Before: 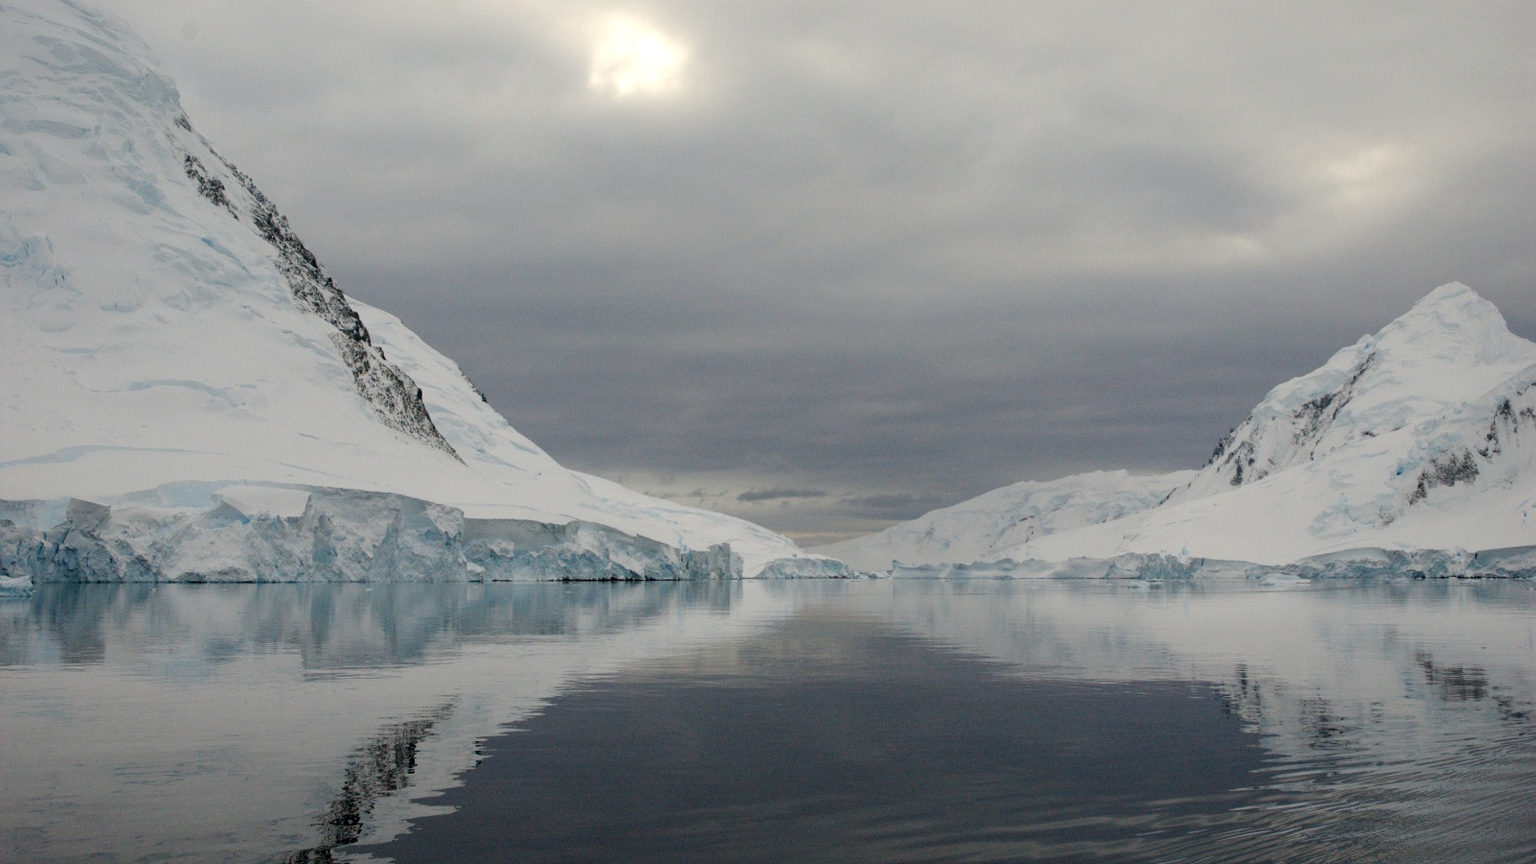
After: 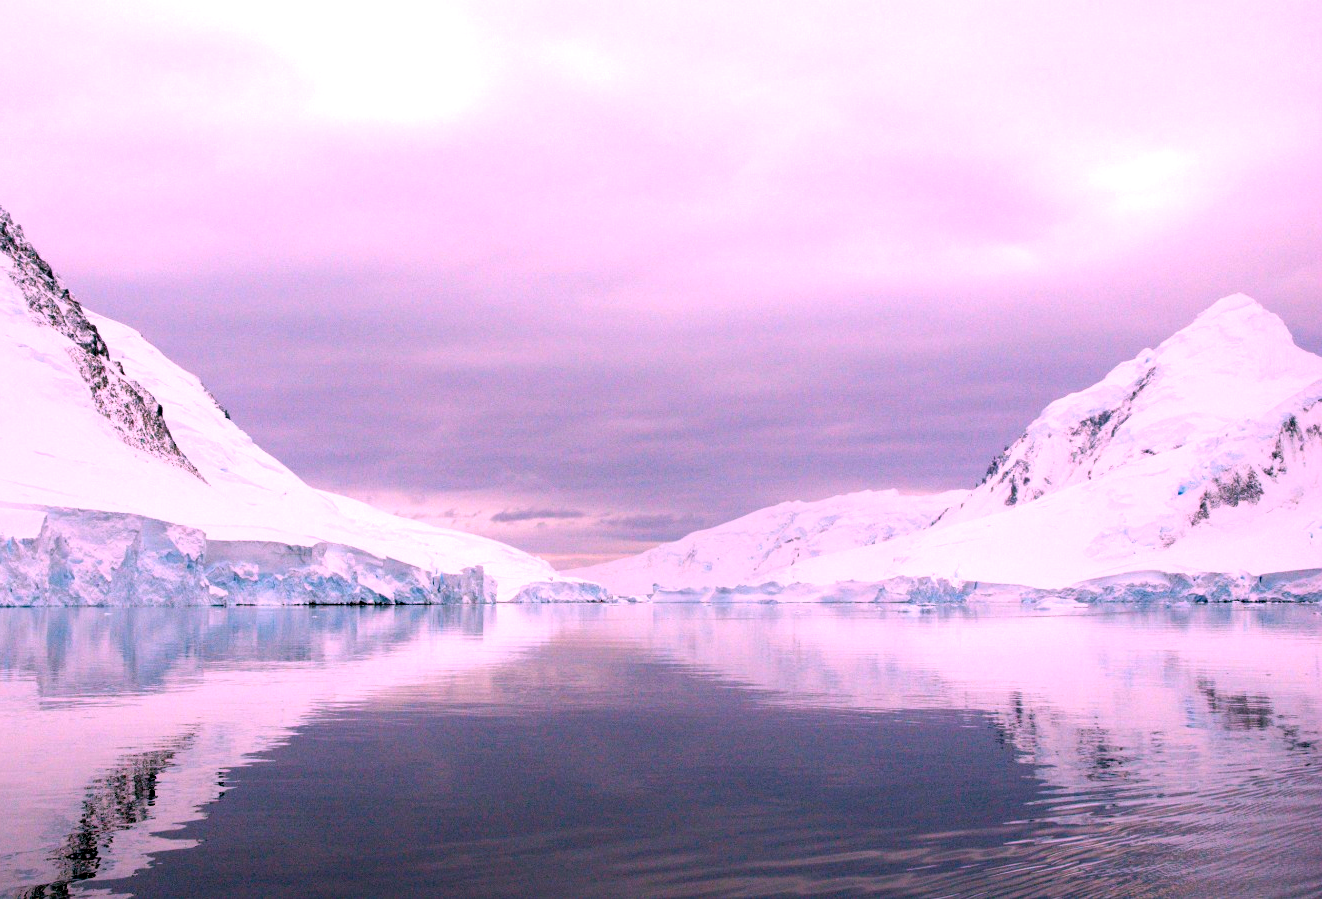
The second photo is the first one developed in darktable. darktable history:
color balance rgb: perceptual saturation grading › global saturation 0.585%
tone equalizer: -8 EV -0.757 EV, -7 EV -0.719 EV, -6 EV -0.599 EV, -5 EV -0.41 EV, -3 EV 0.386 EV, -2 EV 0.6 EV, -1 EV 0.7 EV, +0 EV 0.732 EV
crop: left 17.359%, bottom 0.027%
color correction: highlights a* 19.49, highlights b* -11.3, saturation 1.69
exposure: black level correction 0.004, exposure 0.385 EV, compensate exposure bias true, compensate highlight preservation false
